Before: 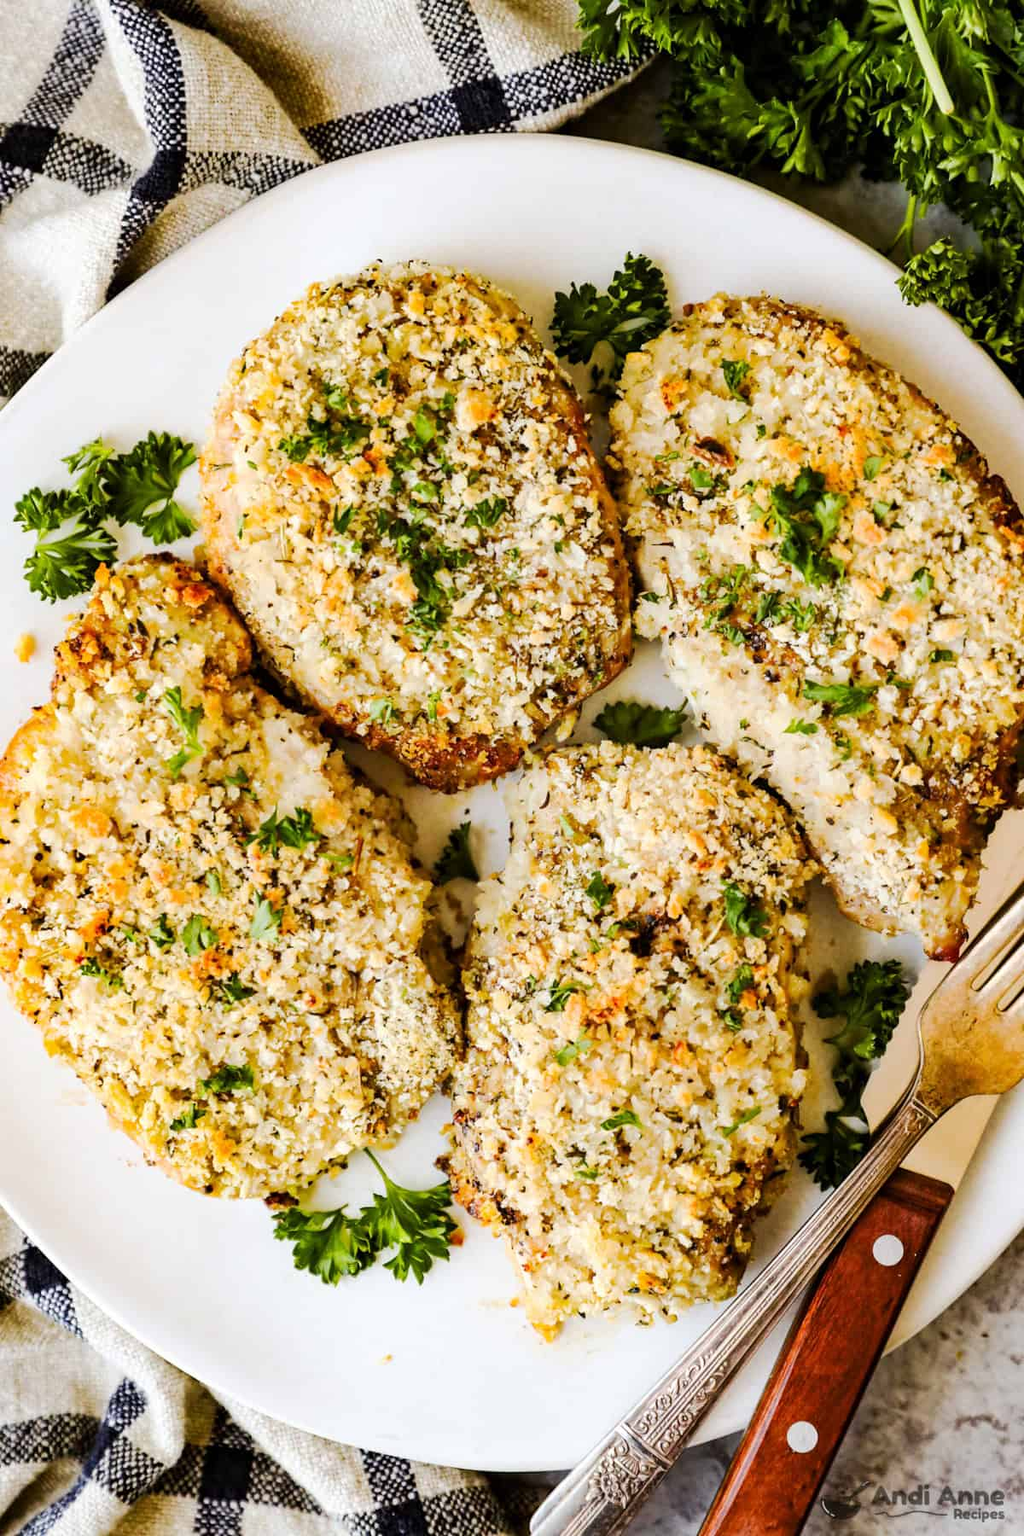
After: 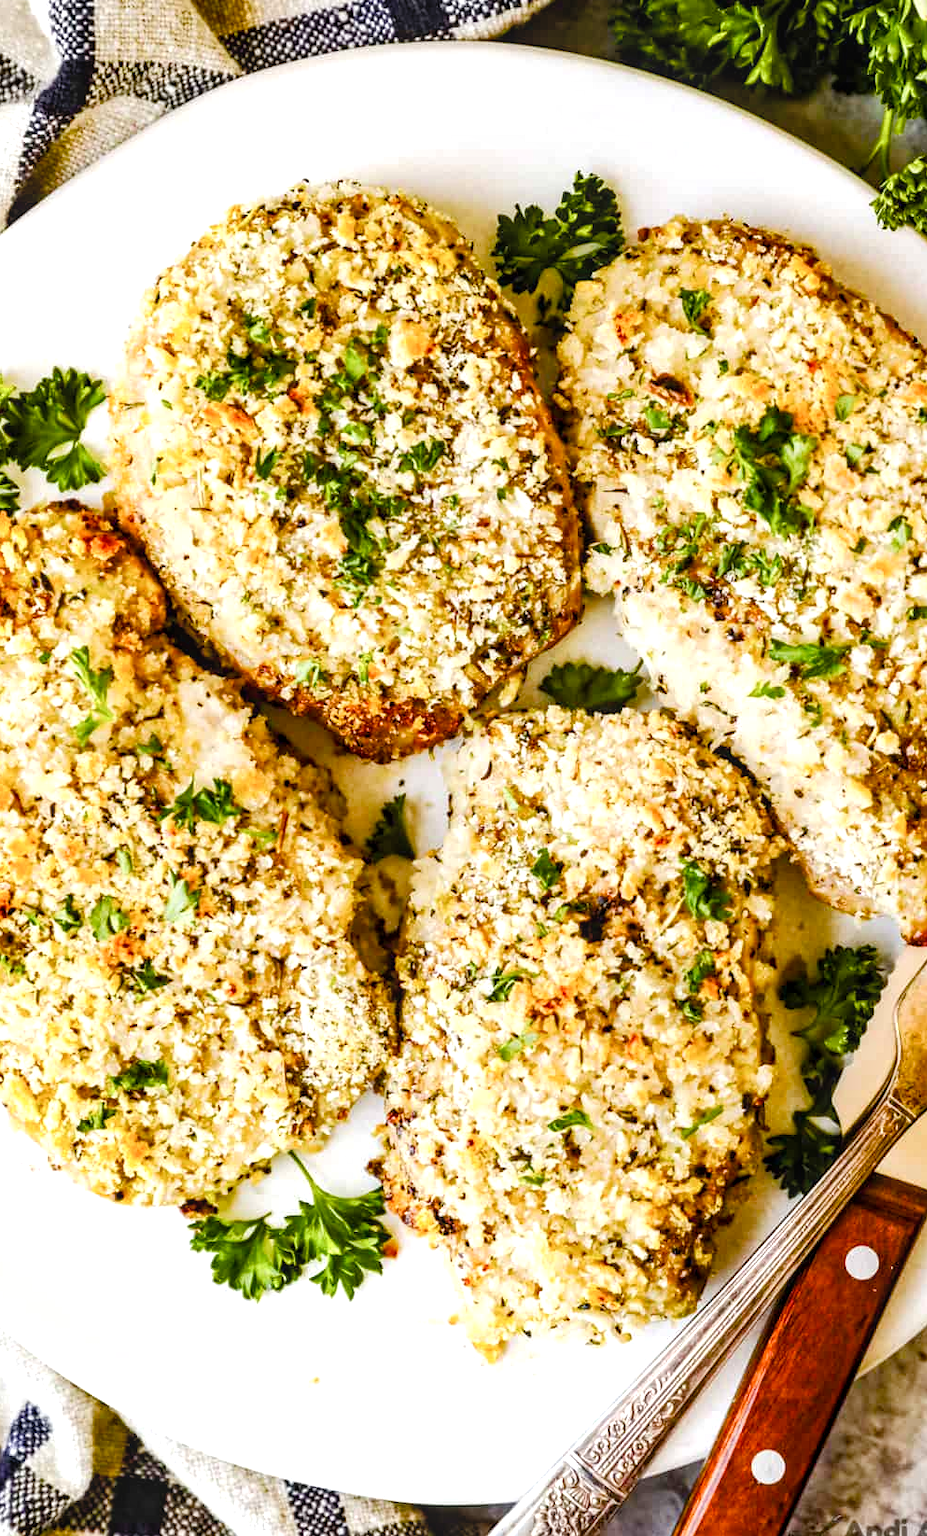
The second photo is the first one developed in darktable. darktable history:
color balance rgb: perceptual saturation grading › global saturation 0.527%, perceptual saturation grading › highlights -17.054%, perceptual saturation grading › mid-tones 33.68%, perceptual saturation grading › shadows 50.284%, global vibrance 20%
exposure: exposure 0.426 EV, compensate highlight preservation false
crop: left 9.808%, top 6.225%, right 7.347%, bottom 2.286%
local contrast: on, module defaults
